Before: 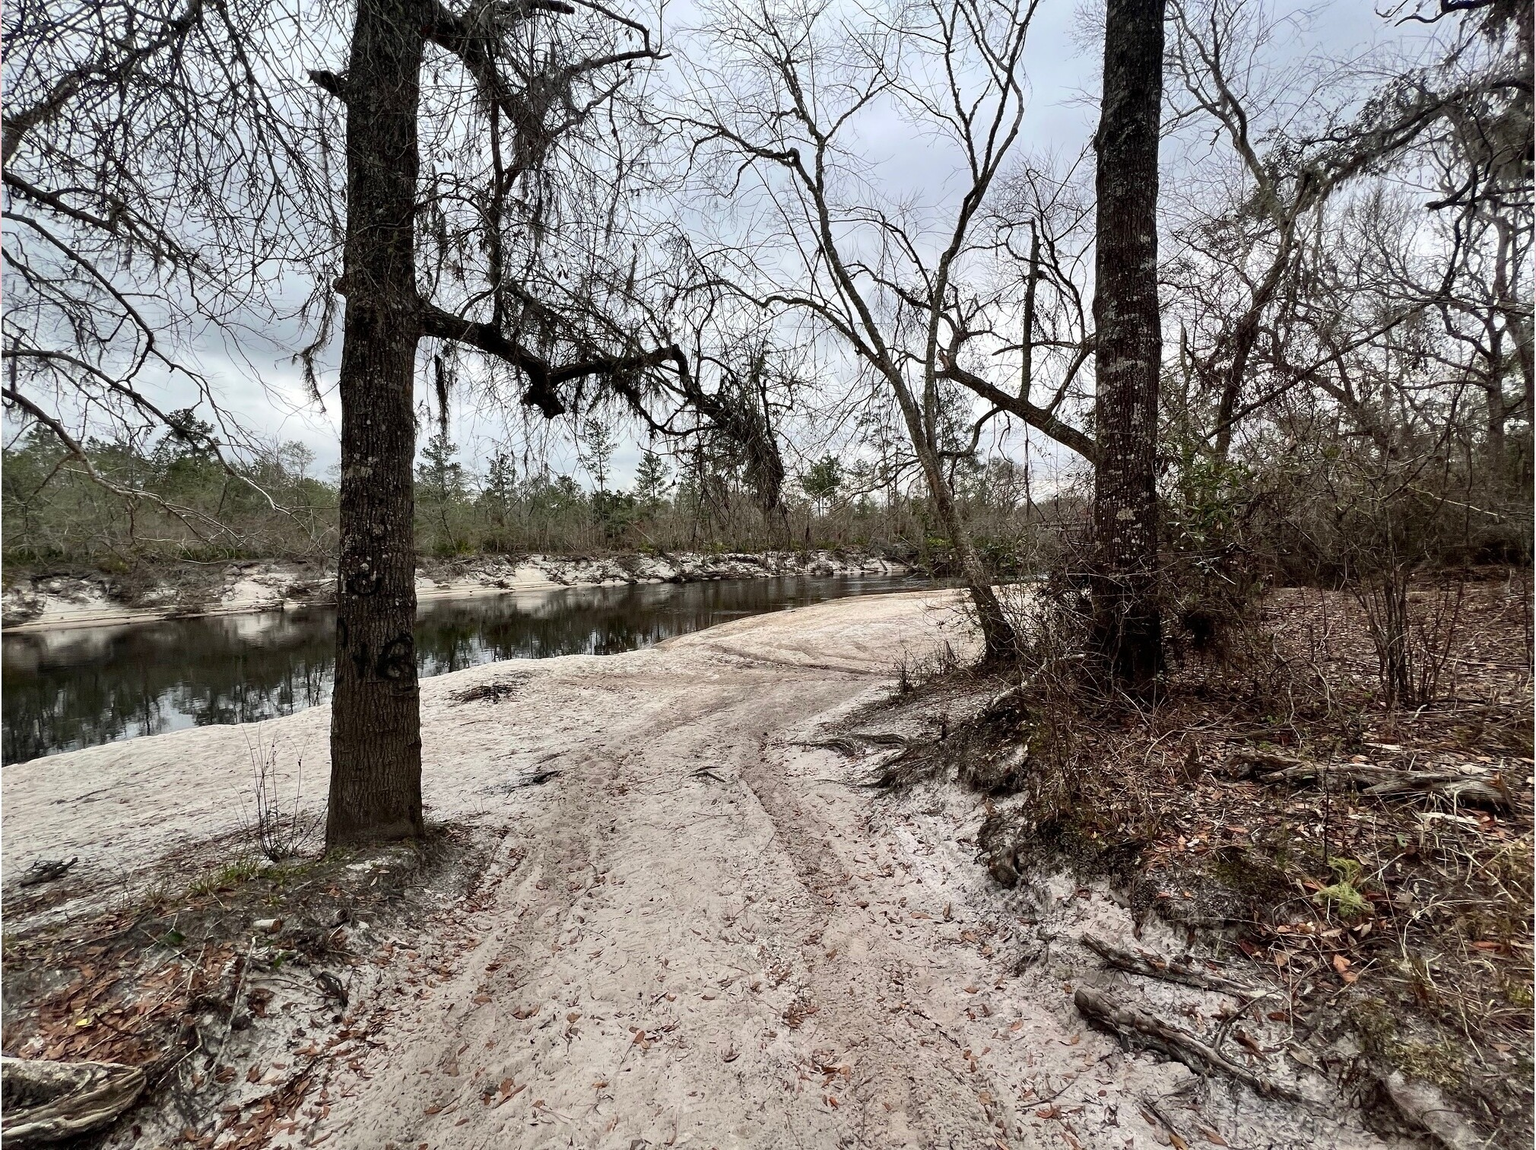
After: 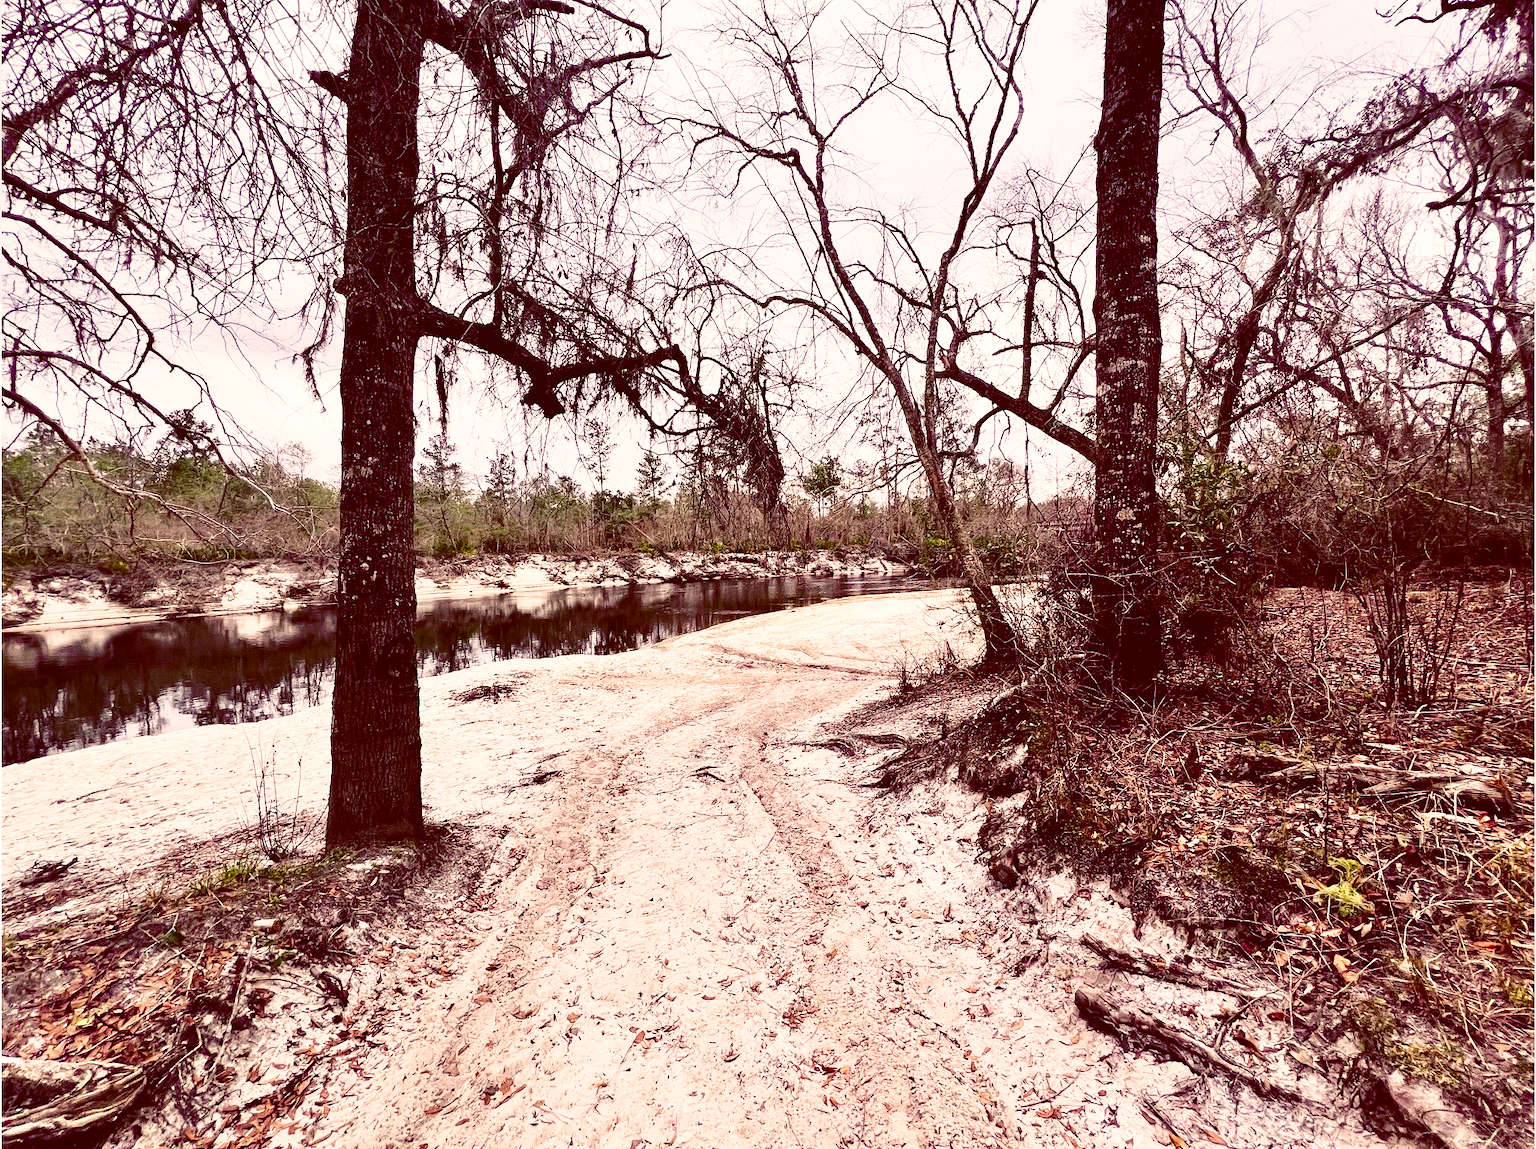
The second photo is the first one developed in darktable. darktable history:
color balance rgb: shadows lift › luminance -40.919%, shadows lift › chroma 14.044%, shadows lift › hue 261.16°, global offset › luminance 0.504%, linear chroma grading › global chroma 0.927%, perceptual saturation grading › global saturation 37.107%, perceptual saturation grading › shadows 35.179%, perceptual brilliance grading › highlights 9.557%, perceptual brilliance grading › mid-tones 4.638%, global vibrance 19.657%
base curve: curves: ch0 [(0, 0) (0.032, 0.037) (0.105, 0.228) (0.435, 0.76) (0.856, 0.983) (1, 1)], preserve colors none
color correction: highlights a* 9.16, highlights b* 8.73, shadows a* 39.34, shadows b* 39.71, saturation 0.807
